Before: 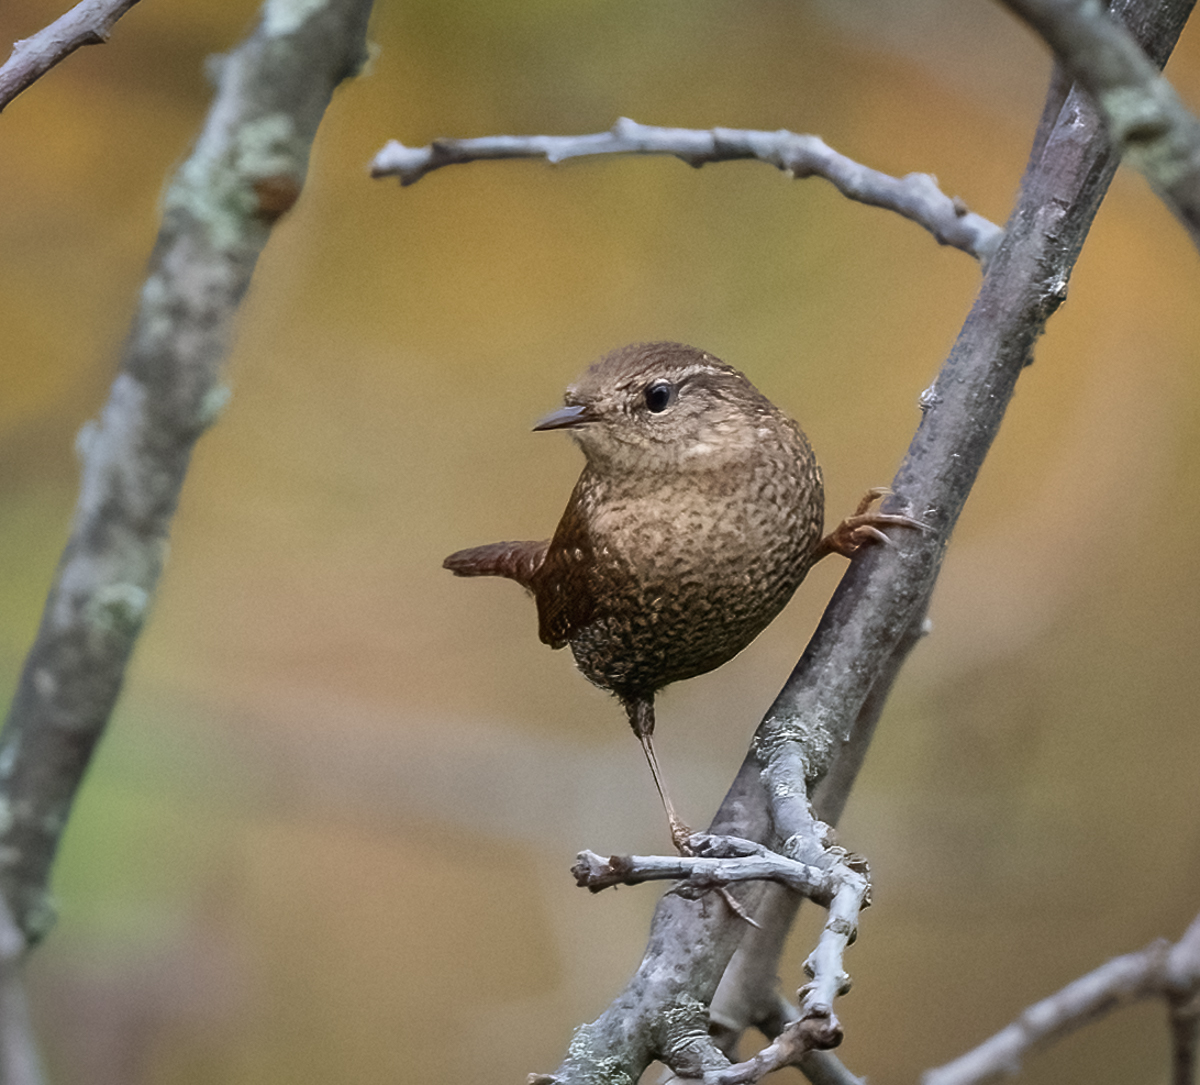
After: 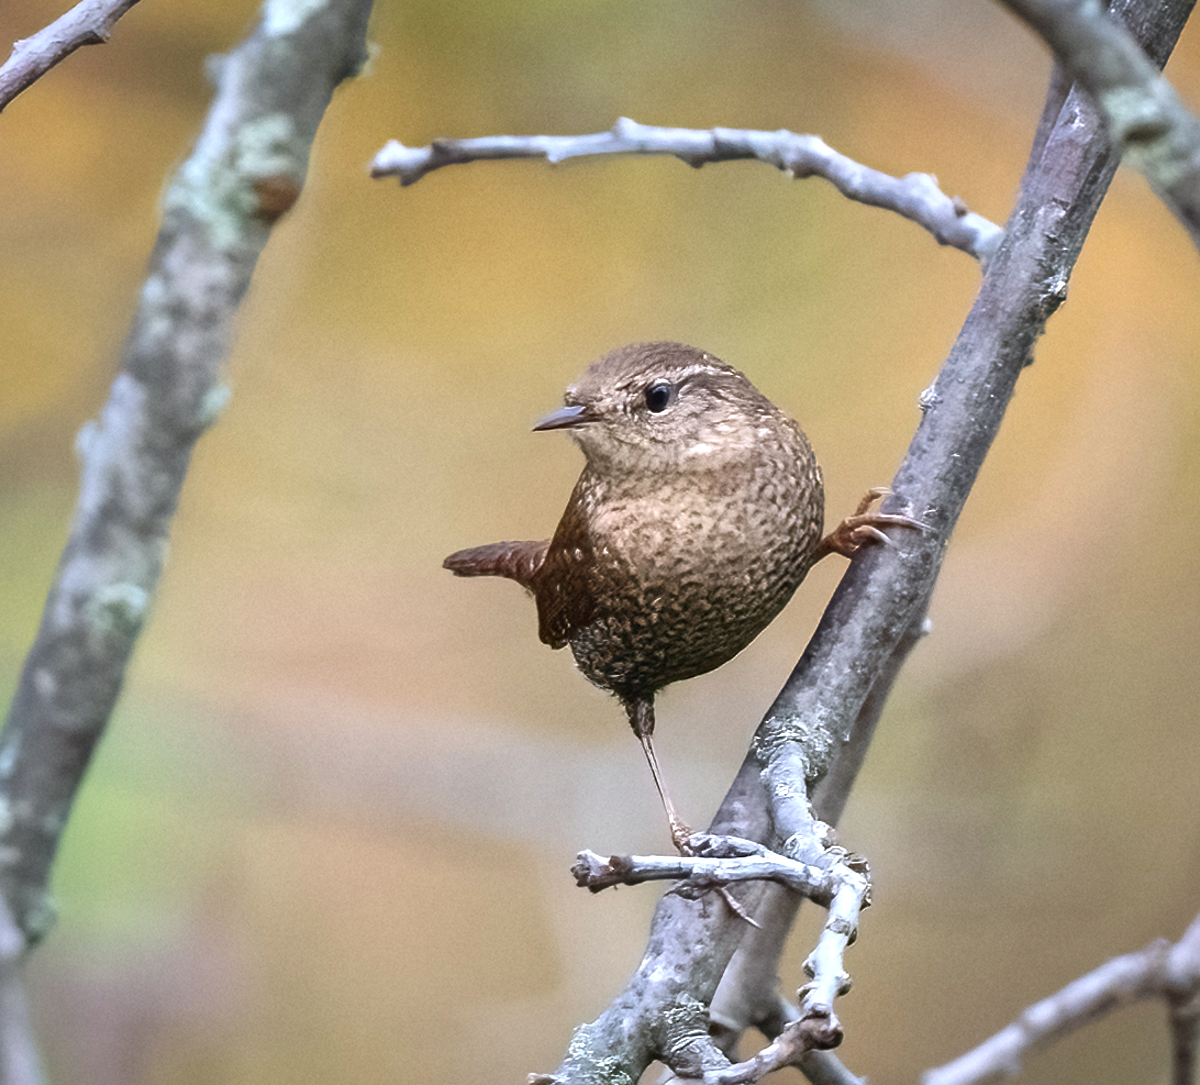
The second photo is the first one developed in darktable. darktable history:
exposure: black level correction 0, exposure 0.7 EV, compensate exposure bias true, compensate highlight preservation false
color calibration: illuminant as shot in camera, x 0.358, y 0.373, temperature 4628.91 K
